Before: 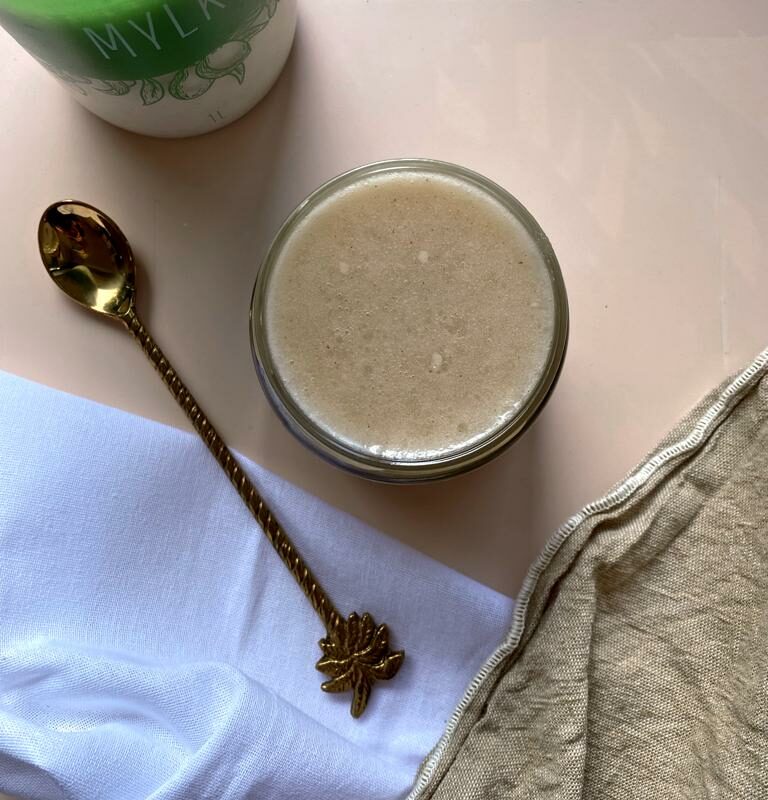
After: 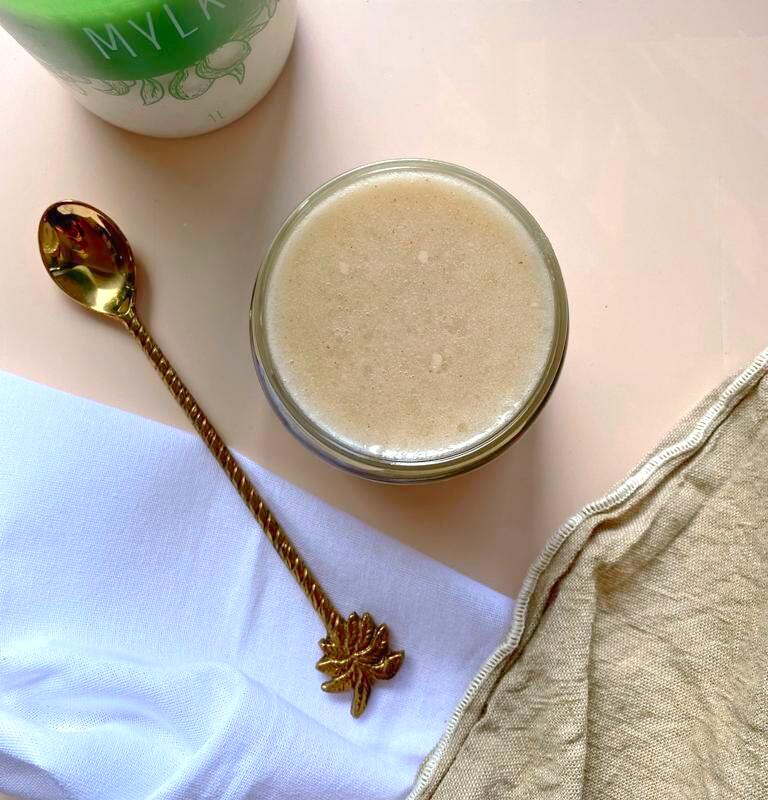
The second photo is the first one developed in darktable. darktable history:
levels: levels [0, 0.397, 0.955]
